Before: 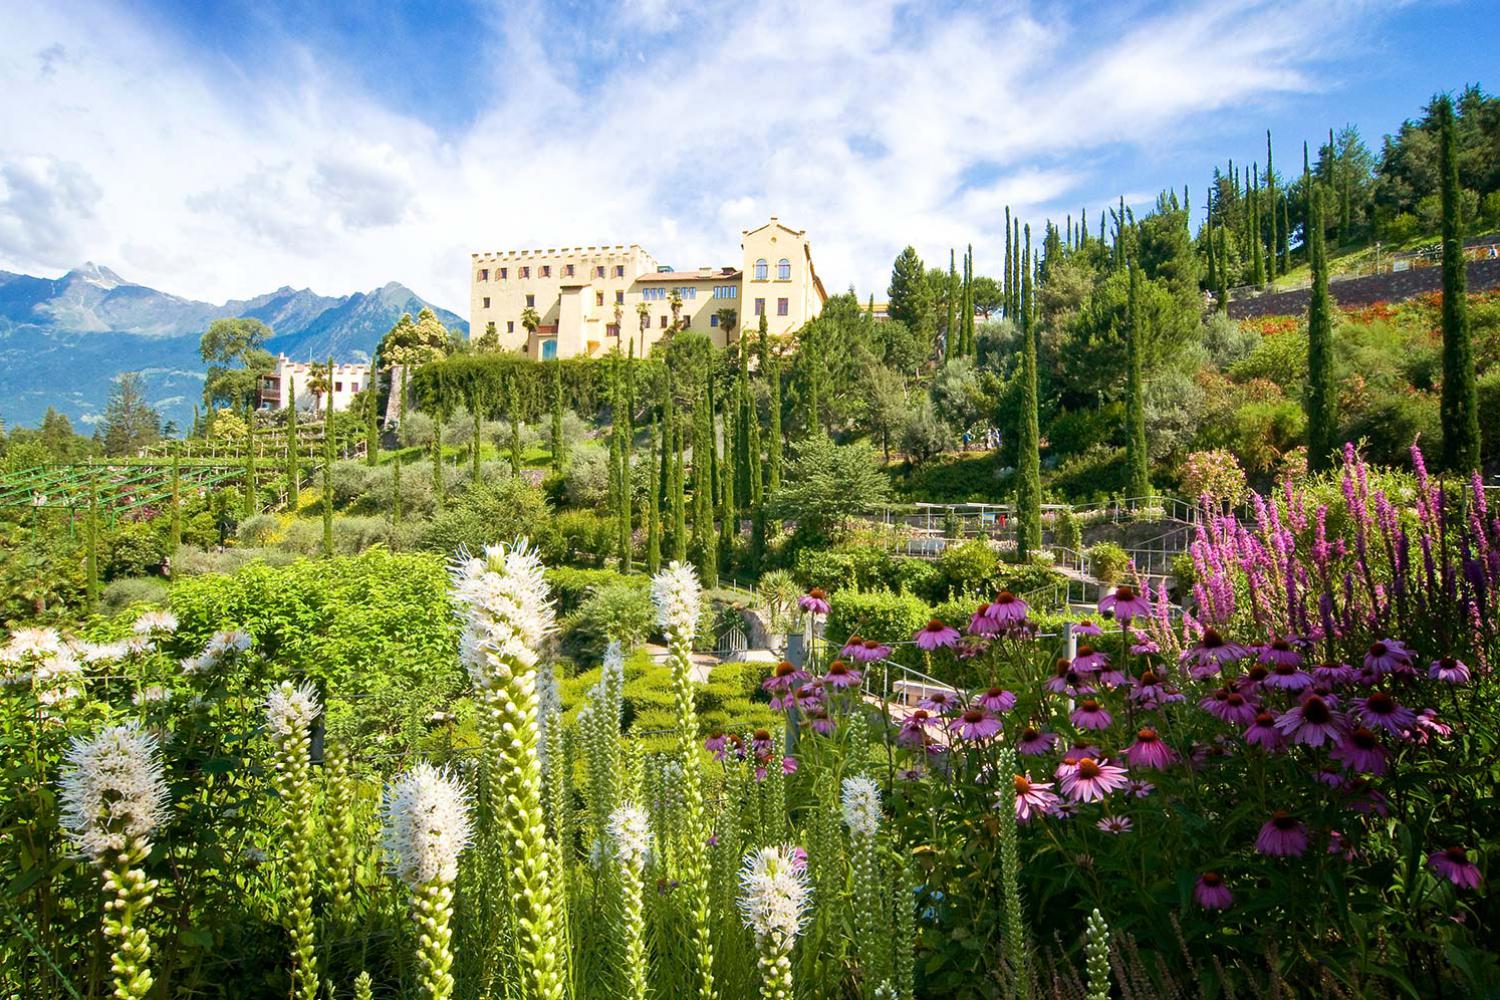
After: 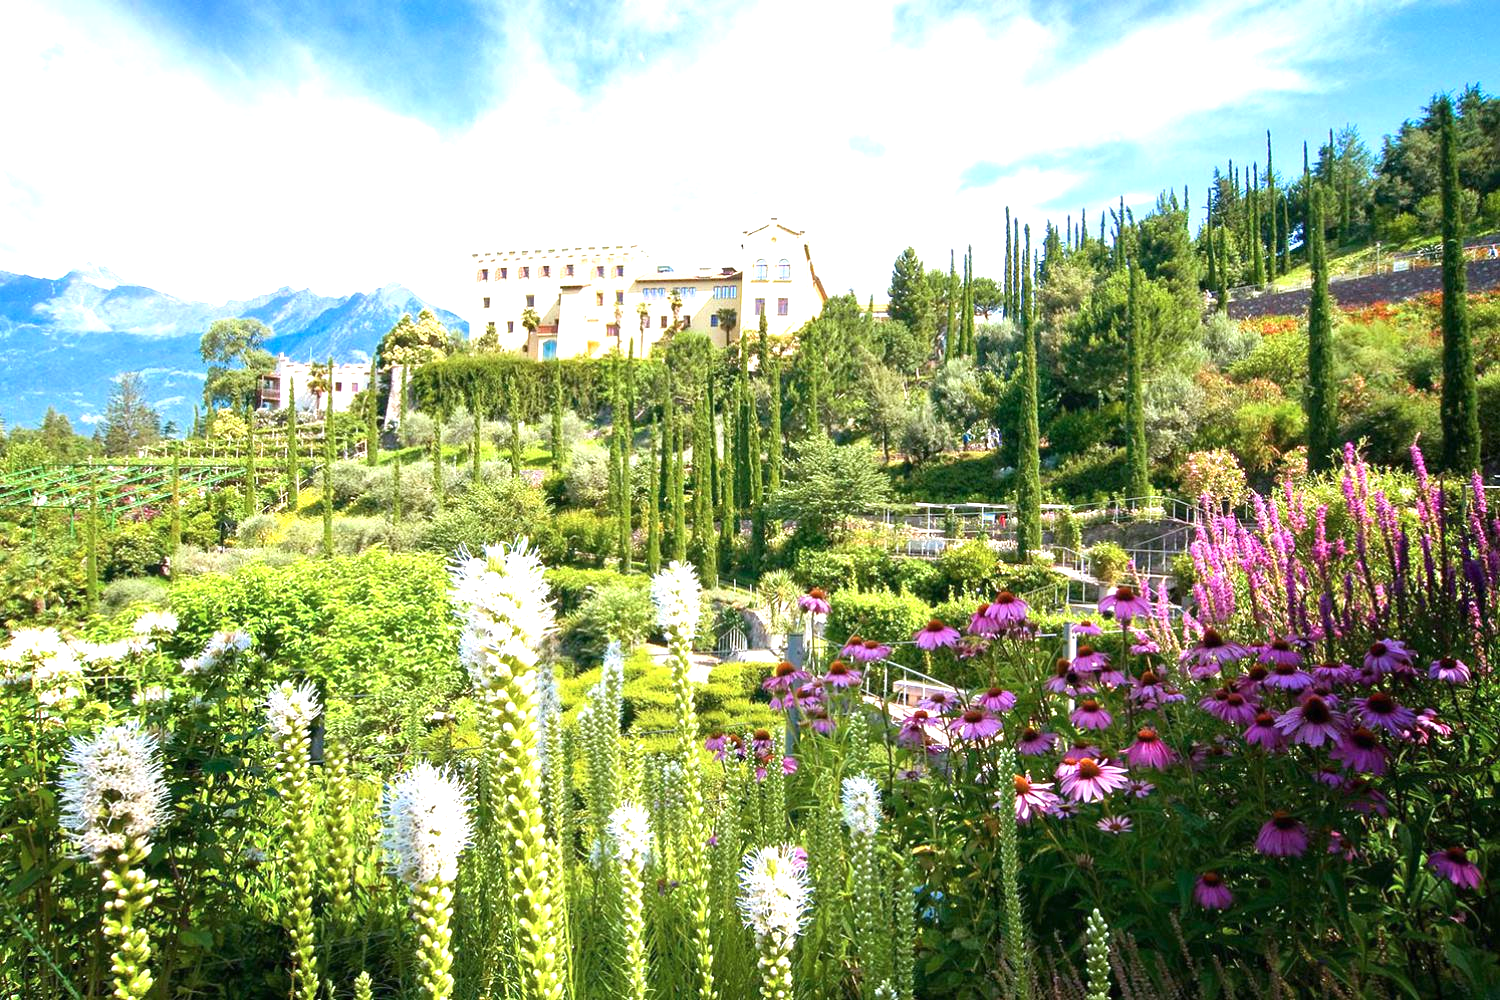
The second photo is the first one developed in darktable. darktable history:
exposure: black level correction 0, exposure 0.9 EV, compensate highlight preservation false
color calibration: illuminant as shot in camera, x 0.358, y 0.373, temperature 4628.91 K
